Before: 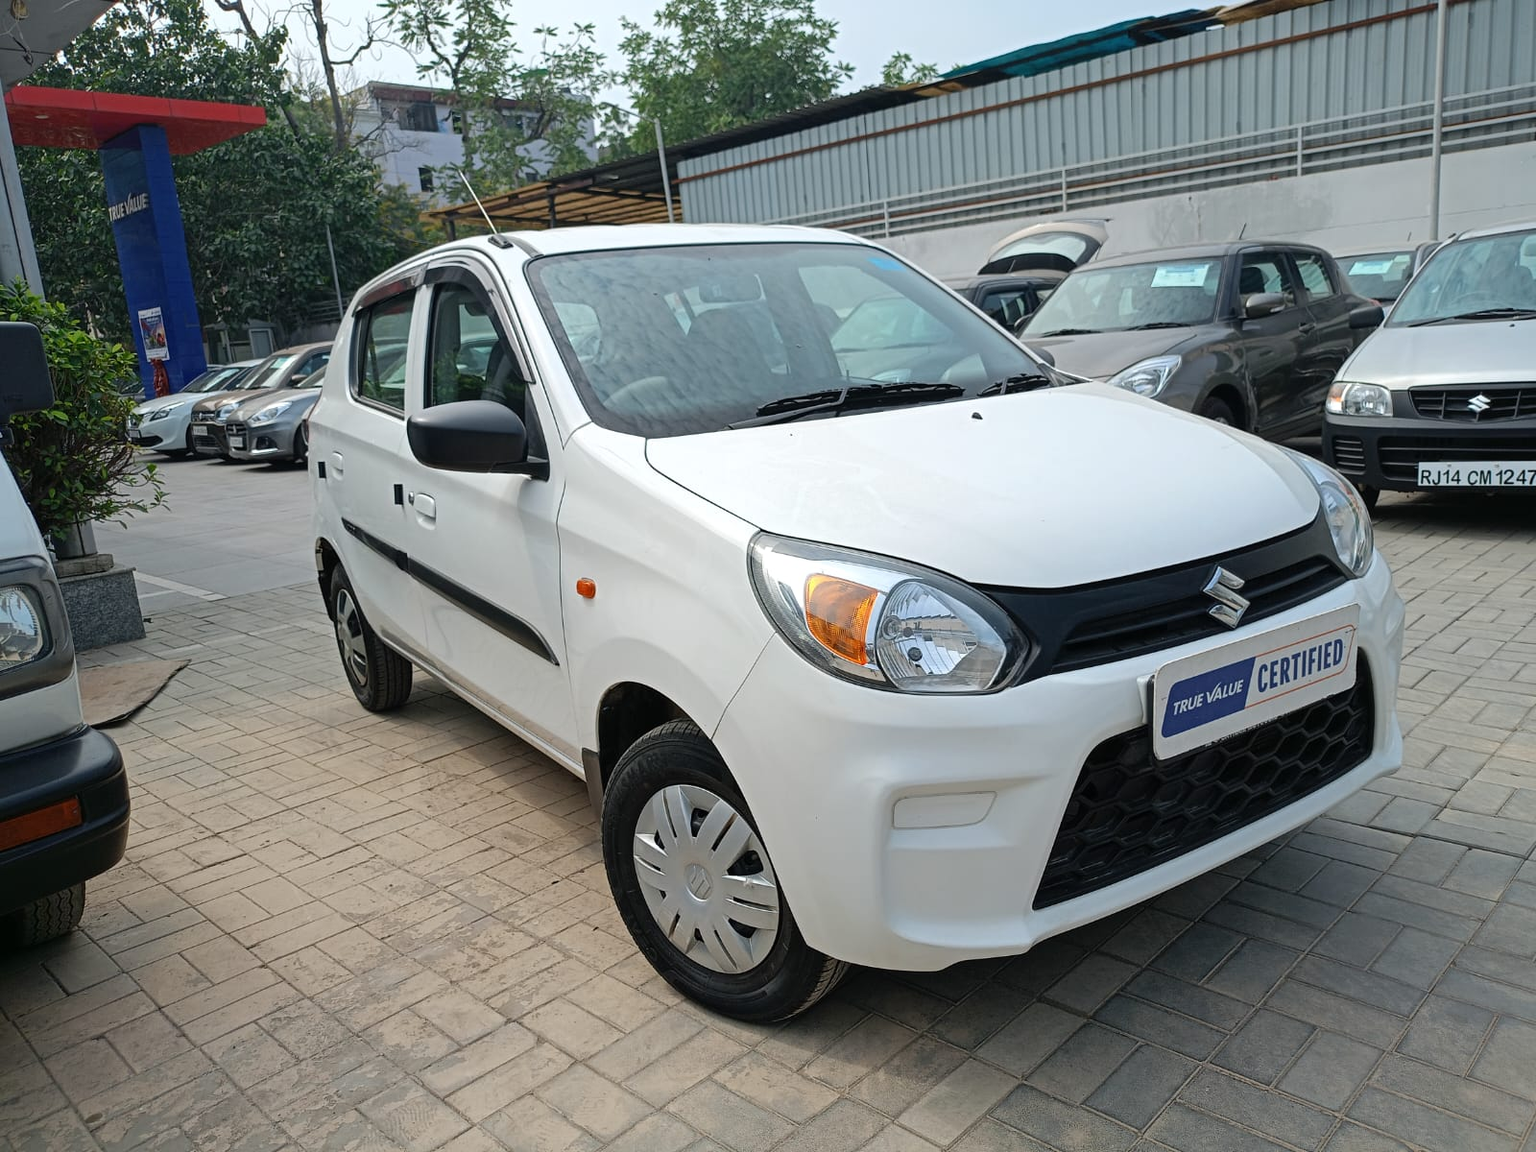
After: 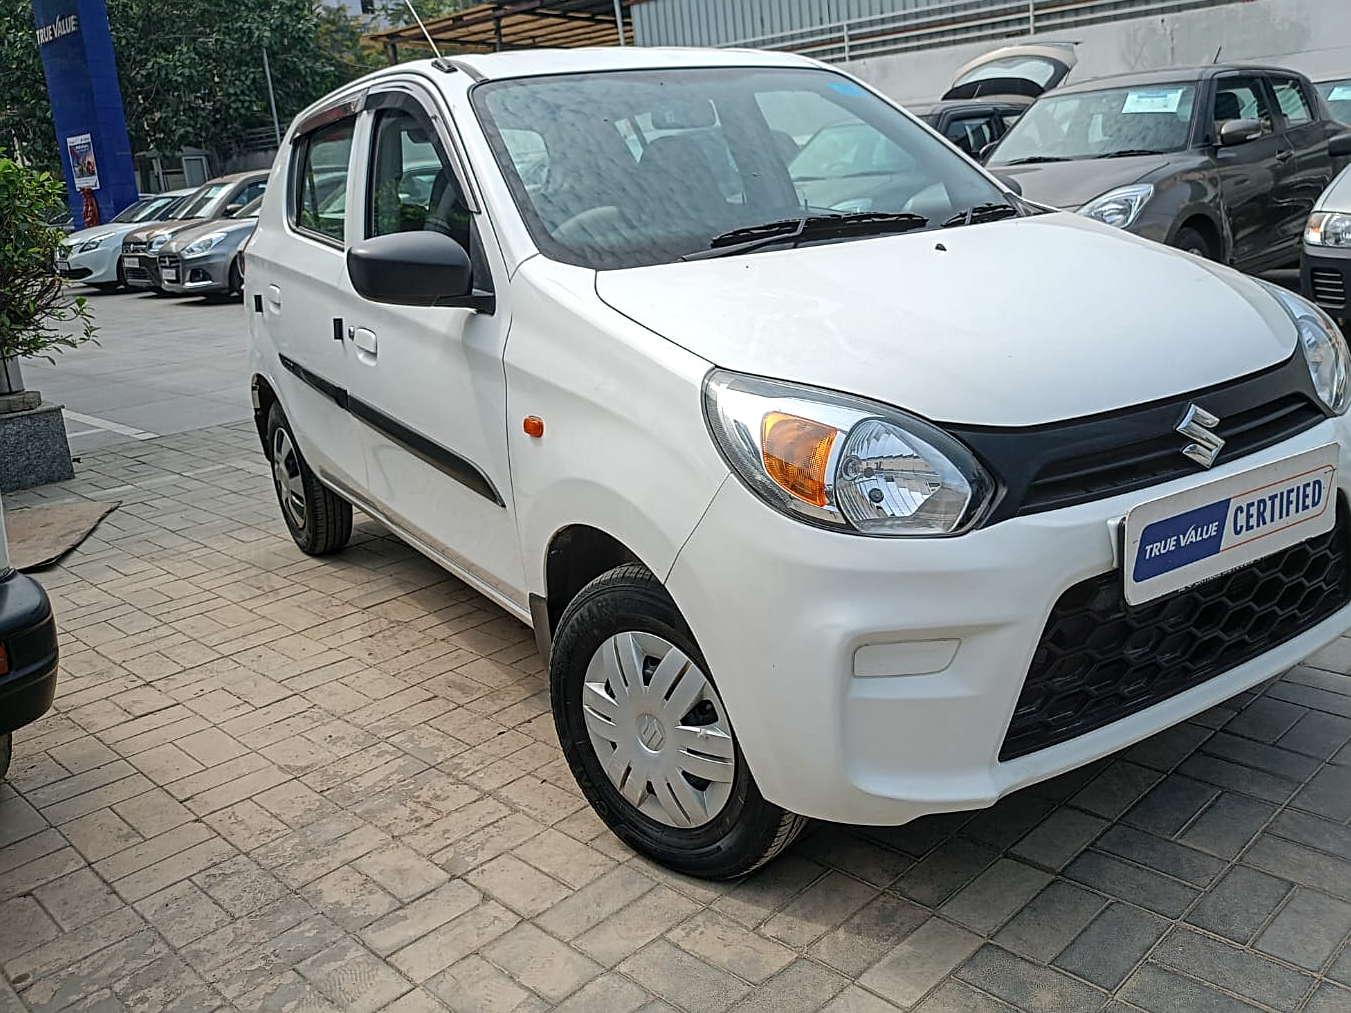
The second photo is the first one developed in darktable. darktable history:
sharpen: on, module defaults
local contrast: on, module defaults
crop and rotate: left 4.842%, top 15.51%, right 10.668%
